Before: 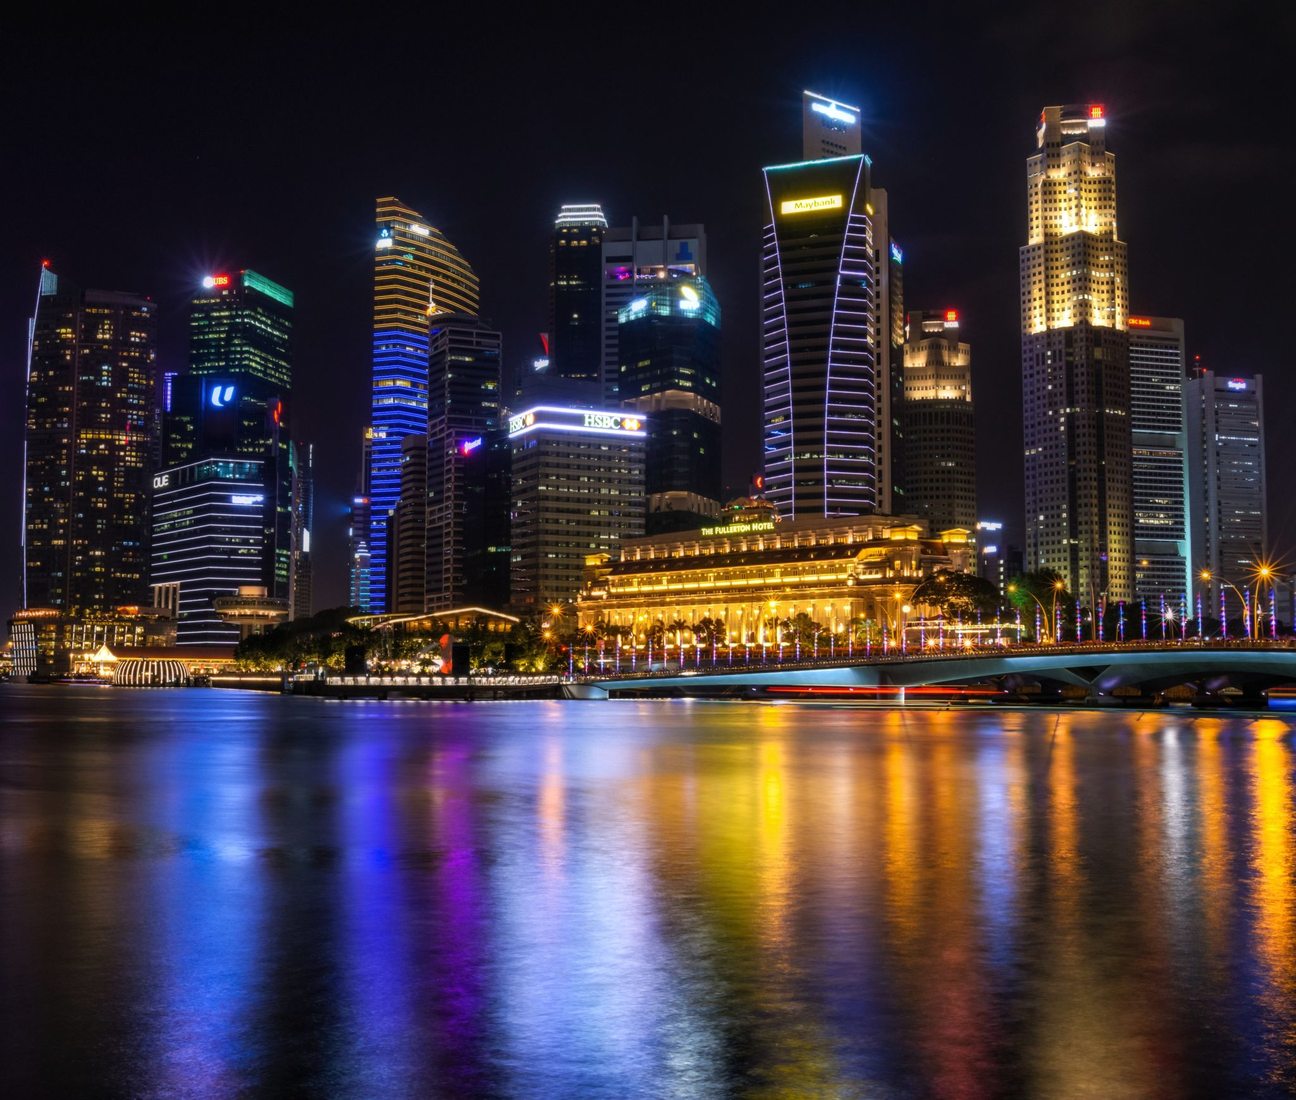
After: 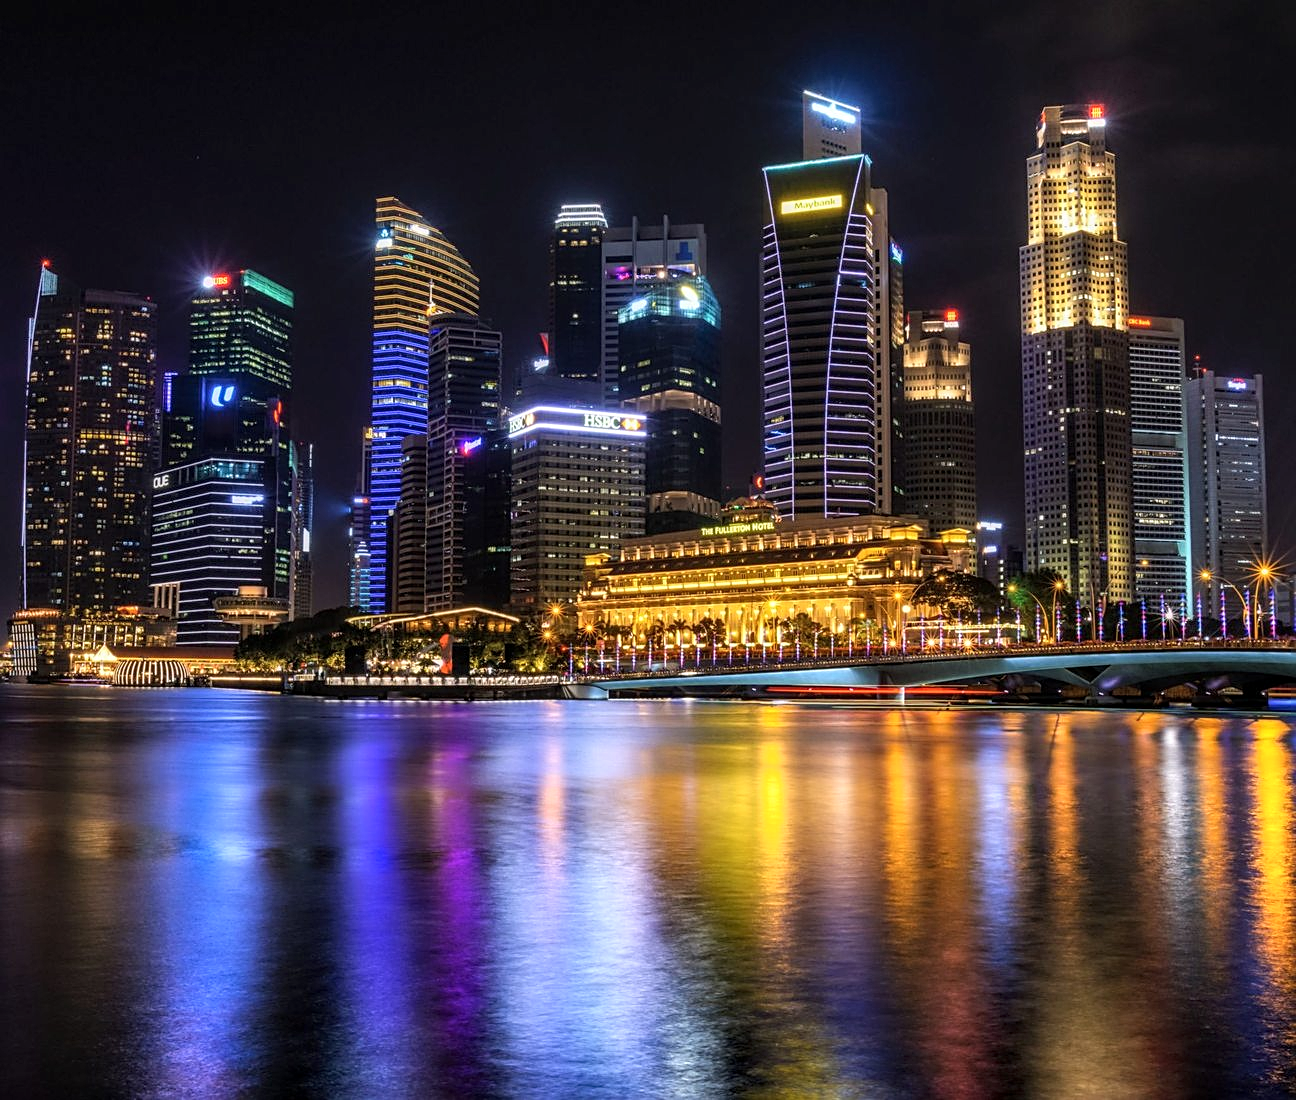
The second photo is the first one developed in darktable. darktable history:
sharpen: on, module defaults
shadows and highlights: radius 336.31, shadows 28.63, soften with gaussian
tone curve: curves: ch0 [(0, 0) (0.003, 0.003) (0.011, 0.011) (0.025, 0.026) (0.044, 0.046) (0.069, 0.072) (0.1, 0.103) (0.136, 0.141) (0.177, 0.184) (0.224, 0.233) (0.277, 0.287) (0.335, 0.348) (0.399, 0.414) (0.468, 0.486) (0.543, 0.563) (0.623, 0.647) (0.709, 0.736) (0.801, 0.831) (0.898, 0.92) (1, 1)], color space Lab, independent channels, preserve colors none
local contrast: on, module defaults
